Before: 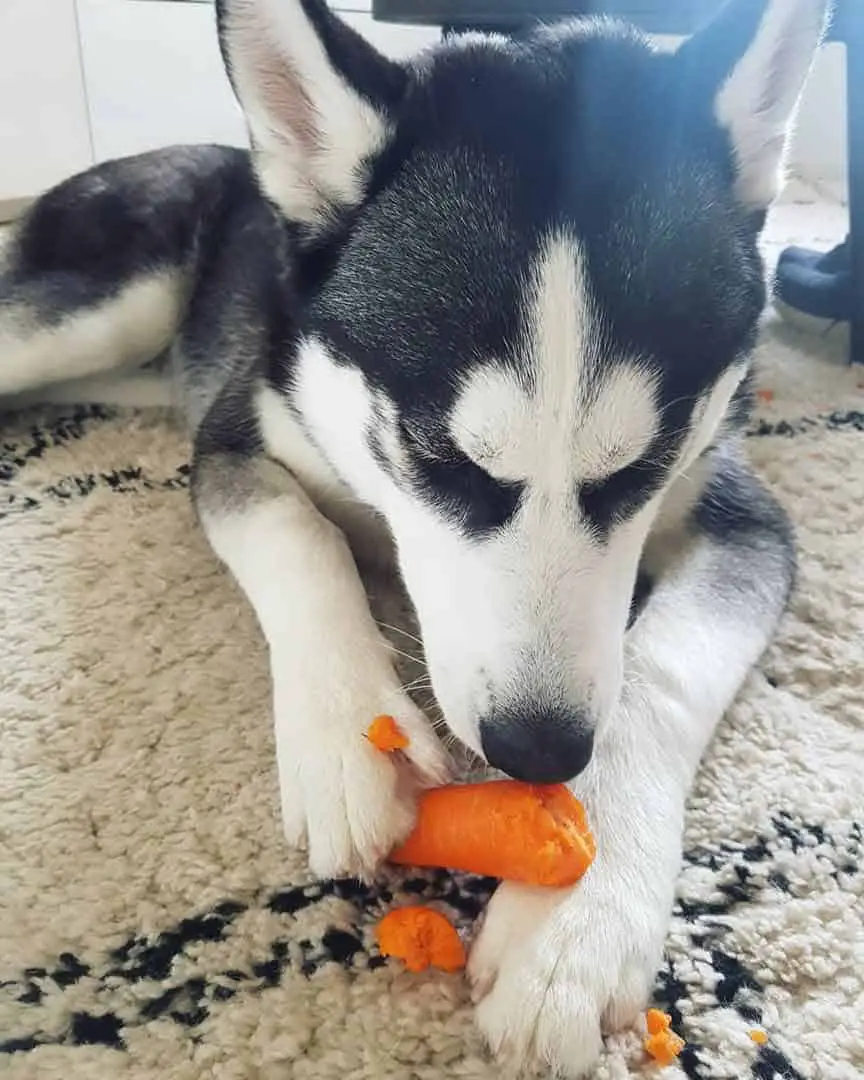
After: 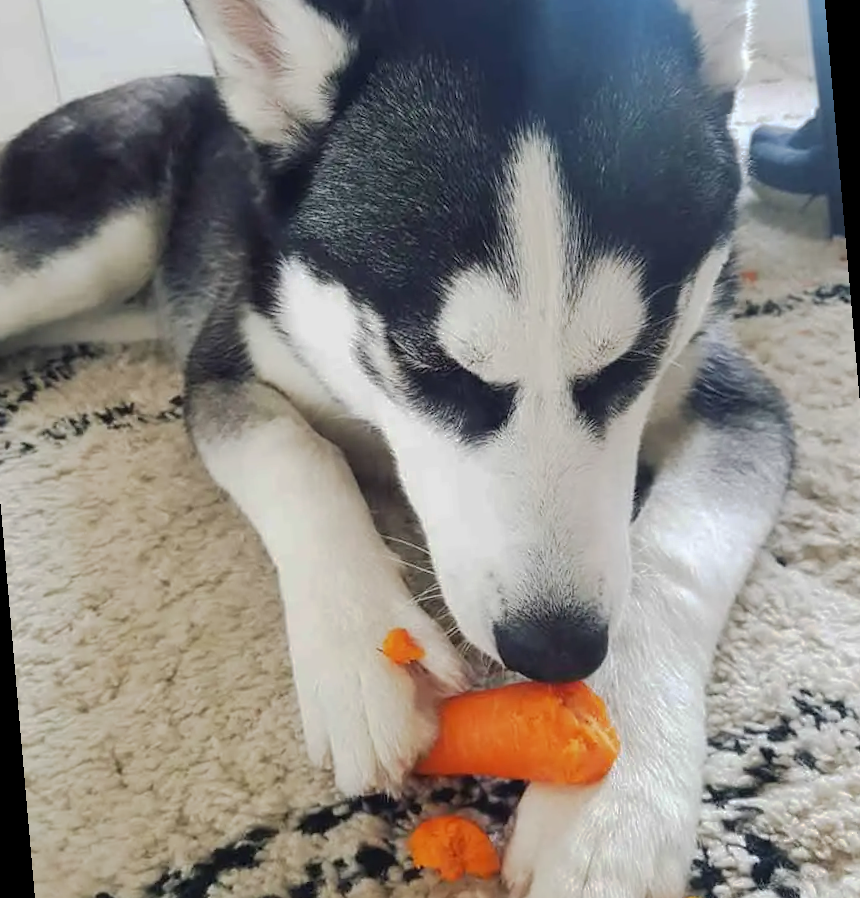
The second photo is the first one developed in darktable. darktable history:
tone curve: curves: ch0 [(0, 0) (0.003, 0.003) (0.011, 0.011) (0.025, 0.025) (0.044, 0.044) (0.069, 0.068) (0.1, 0.098) (0.136, 0.134) (0.177, 0.175) (0.224, 0.221) (0.277, 0.273) (0.335, 0.33) (0.399, 0.393) (0.468, 0.461) (0.543, 0.534) (0.623, 0.614) (0.709, 0.69) (0.801, 0.752) (0.898, 0.835) (1, 1)], preserve colors none
rotate and perspective: rotation -5°, crop left 0.05, crop right 0.952, crop top 0.11, crop bottom 0.89
